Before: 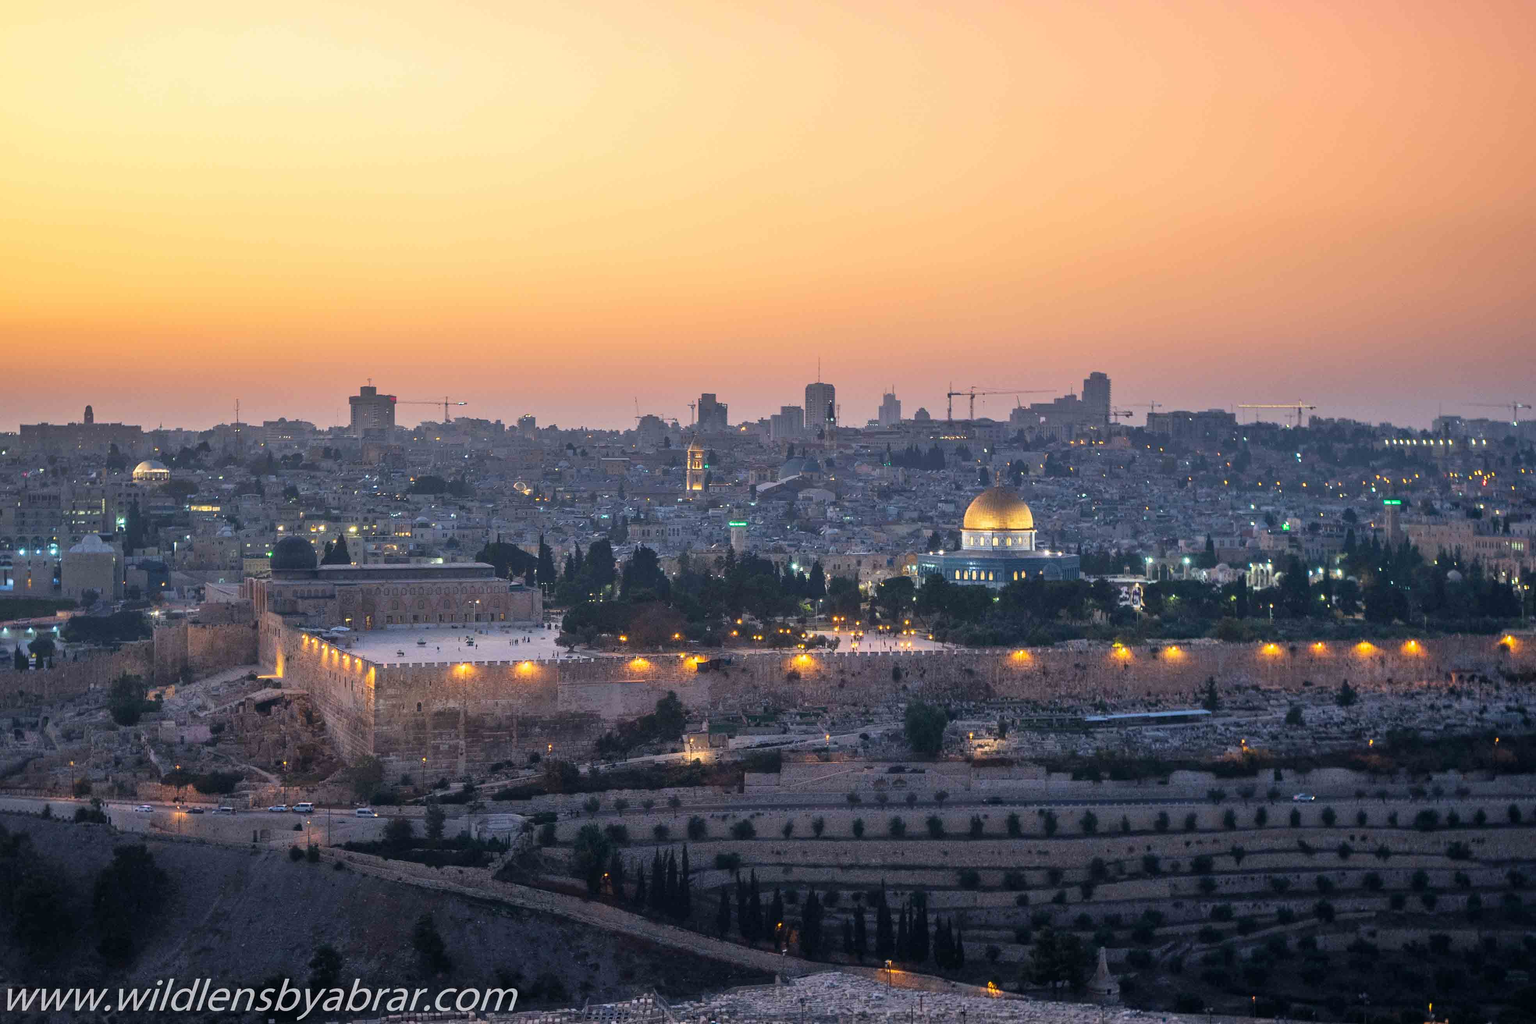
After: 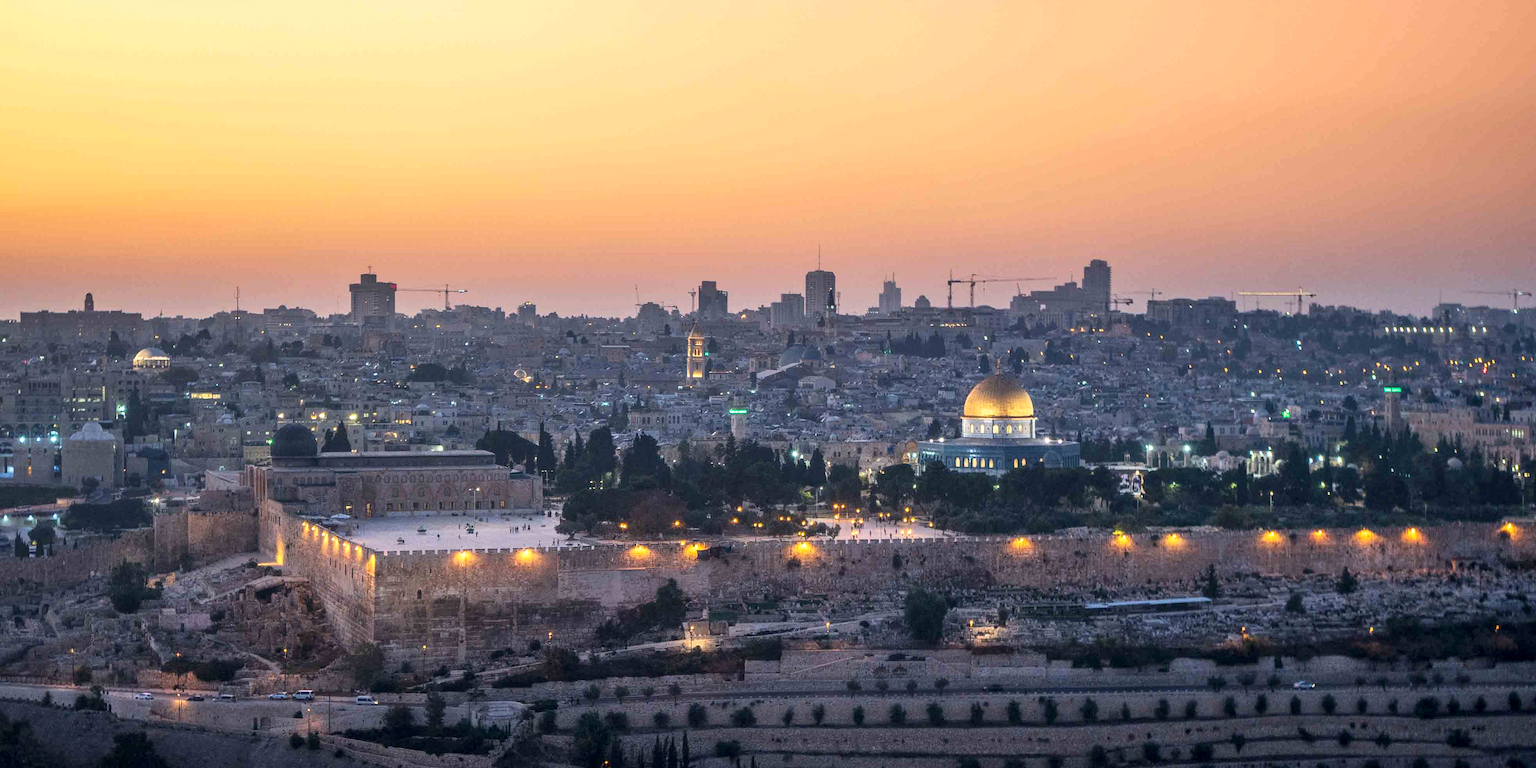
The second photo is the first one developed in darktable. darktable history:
local contrast: on, module defaults
crop: top 11.02%, bottom 13.888%
contrast brightness saturation: contrast 0.102, brightness 0.019, saturation 0.023
